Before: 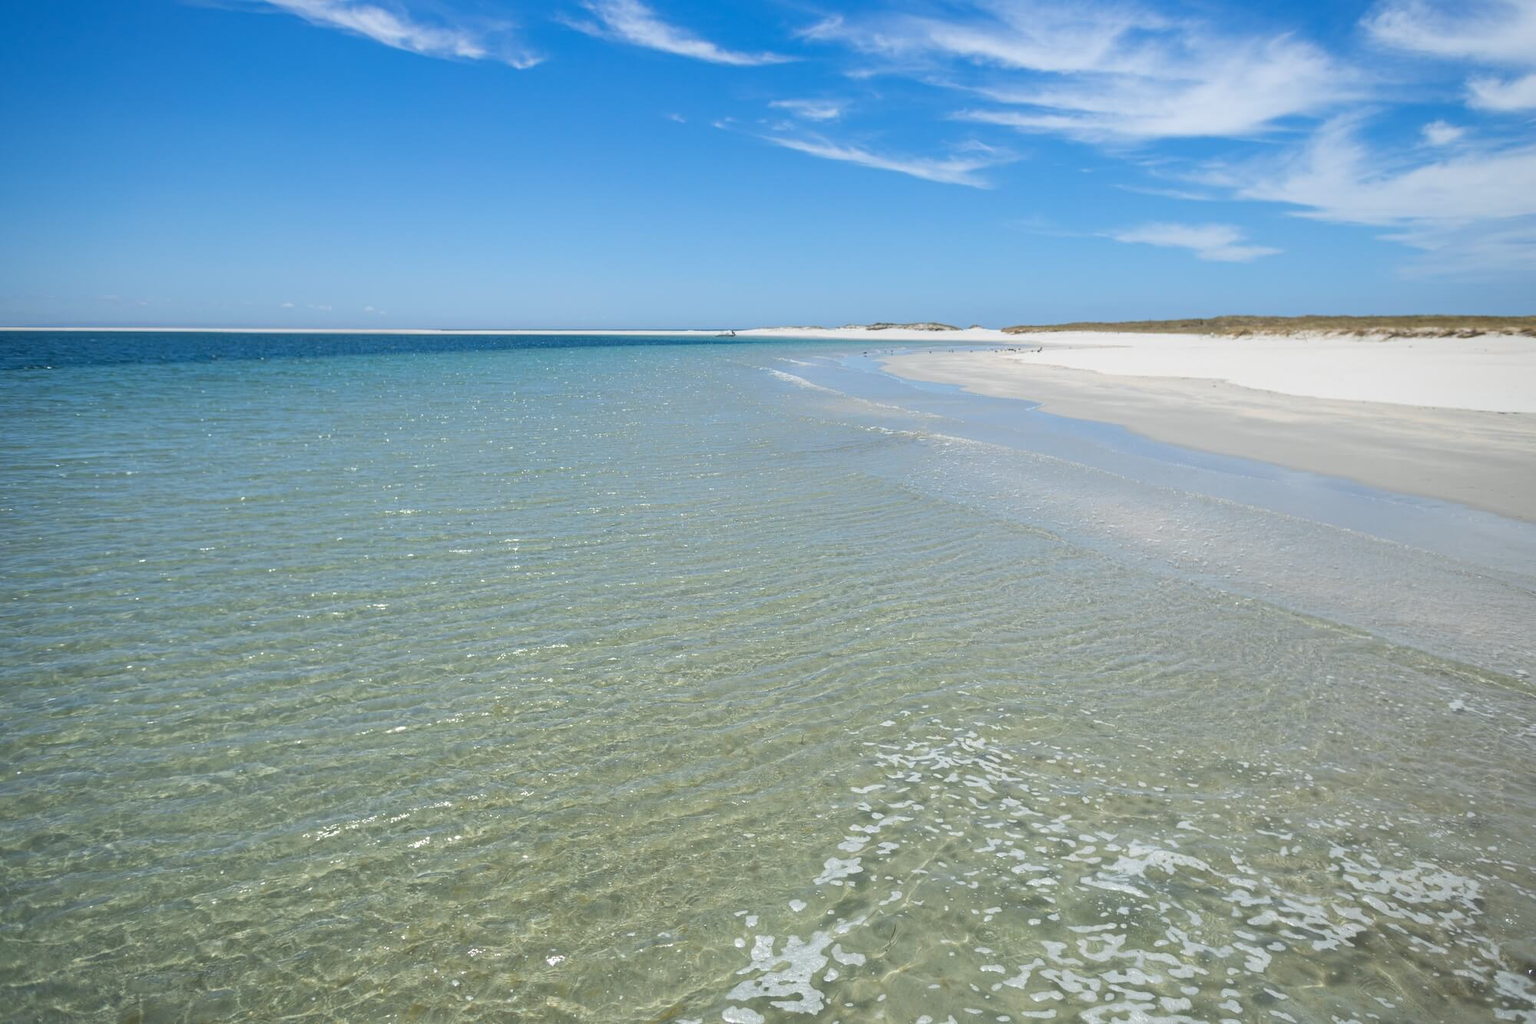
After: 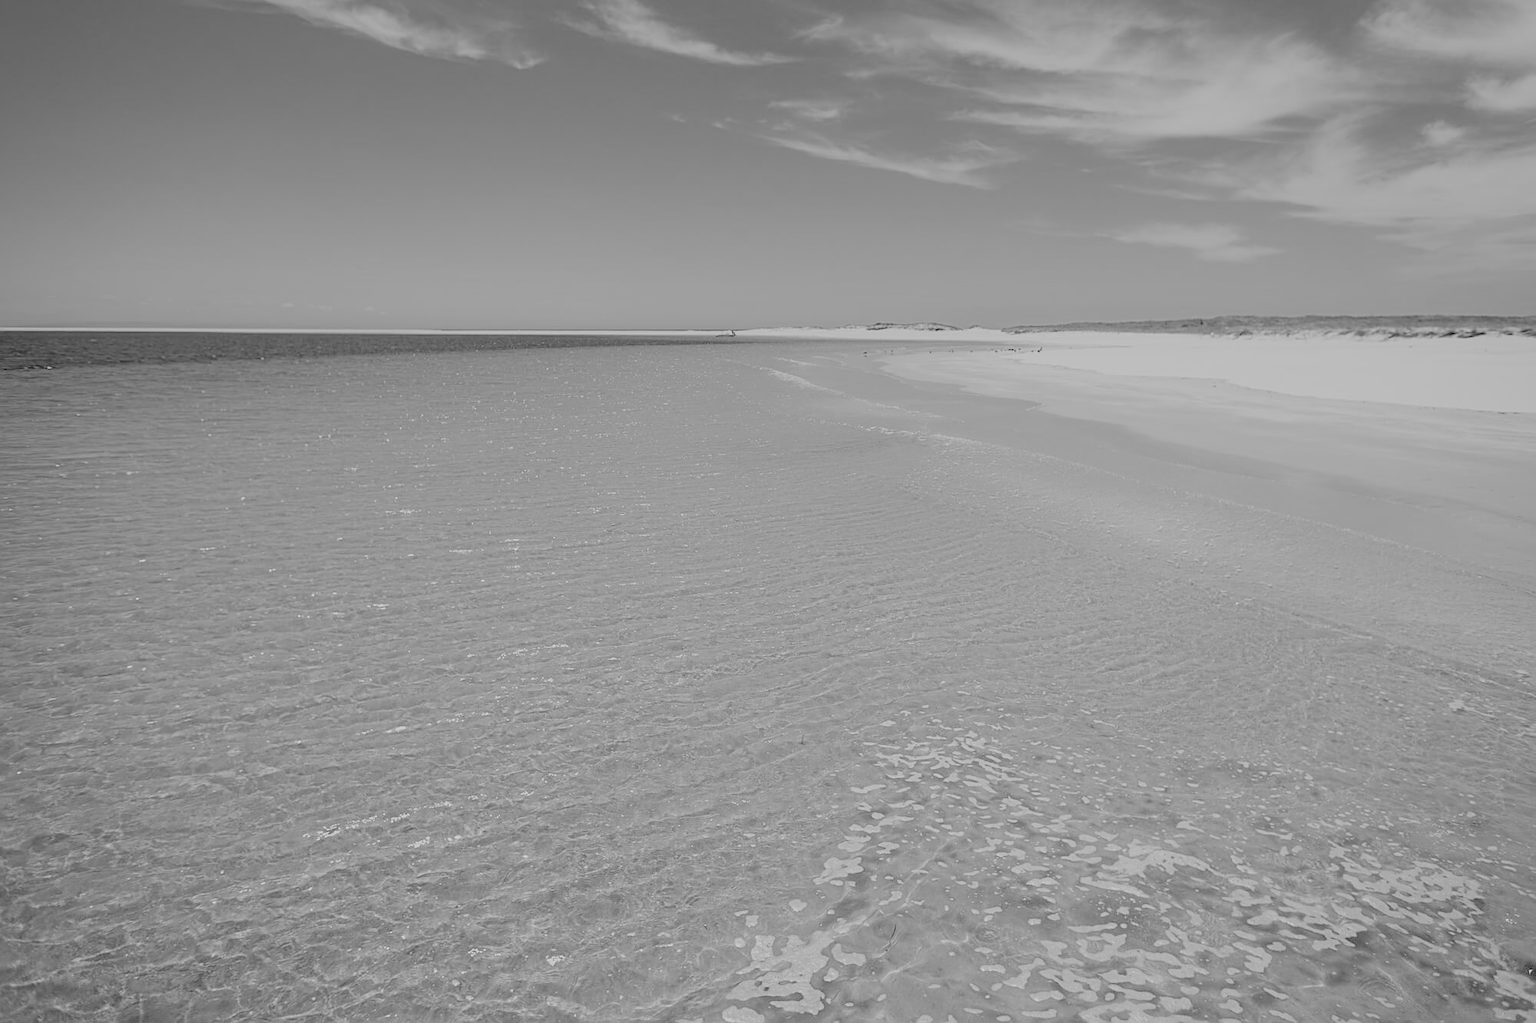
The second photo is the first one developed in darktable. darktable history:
sharpen: on, module defaults
filmic rgb: black relative exposure -4.38 EV, white relative exposure 4.56 EV, hardness 2.37, contrast 1.05
rgb curve: curves: ch0 [(0, 0) (0.136, 0.078) (0.262, 0.245) (0.414, 0.42) (1, 1)], compensate middle gray true, preserve colors basic power
monochrome: a 32, b 64, size 2.3
rgb levels: preserve colors sum RGB, levels [[0.038, 0.433, 0.934], [0, 0.5, 1], [0, 0.5, 1]]
